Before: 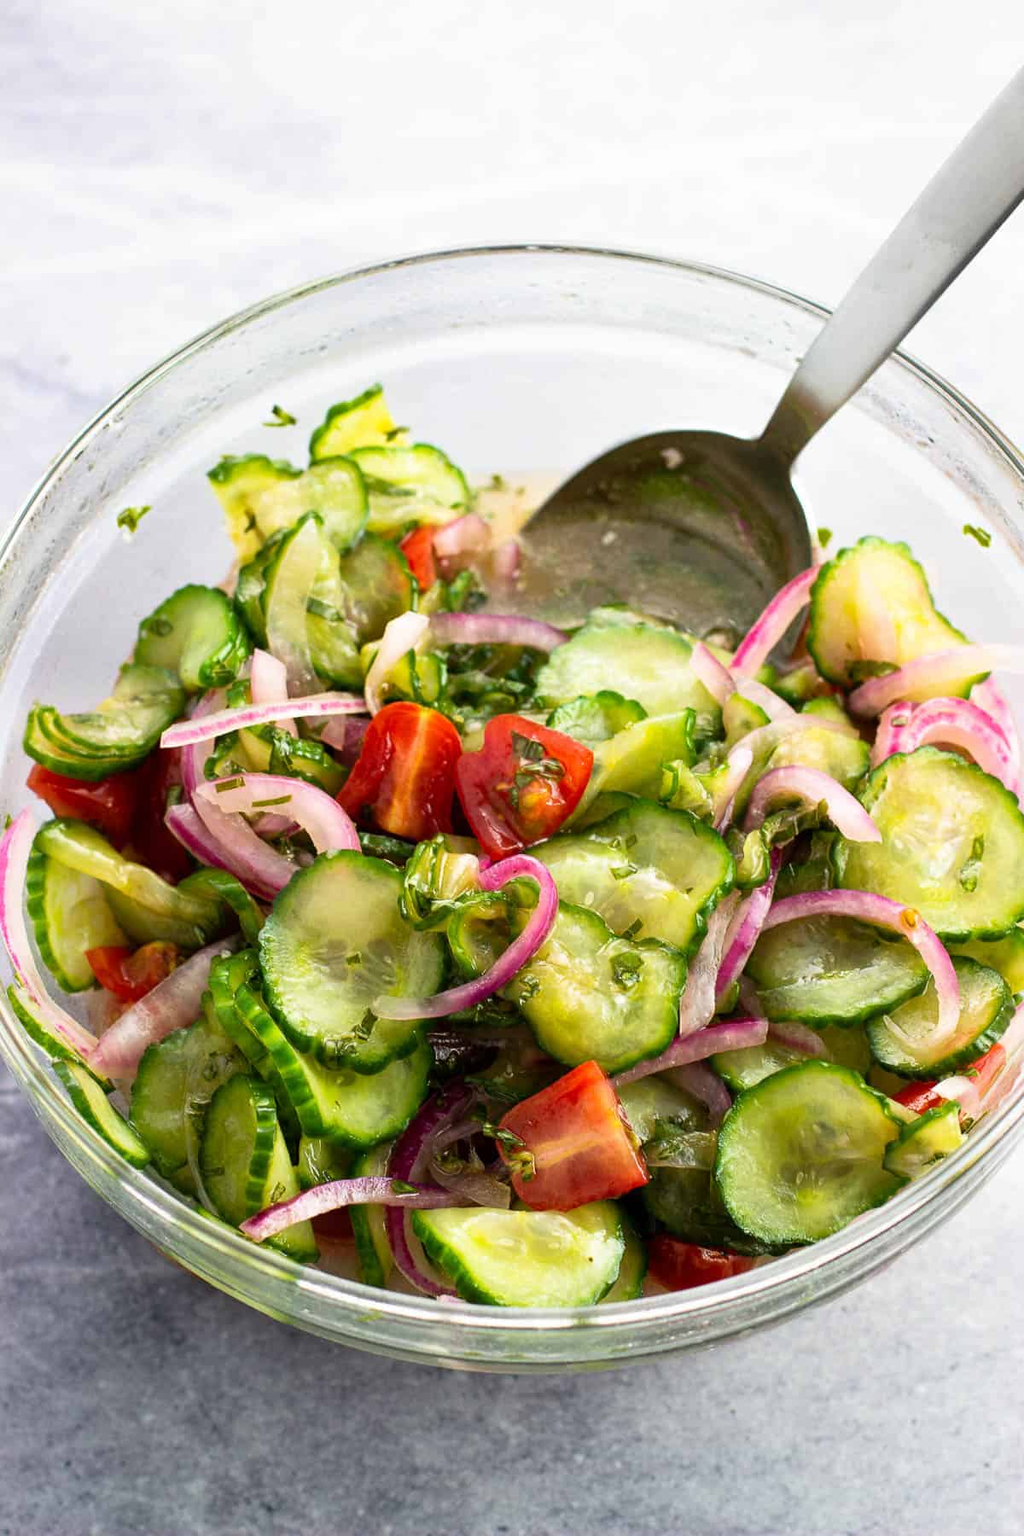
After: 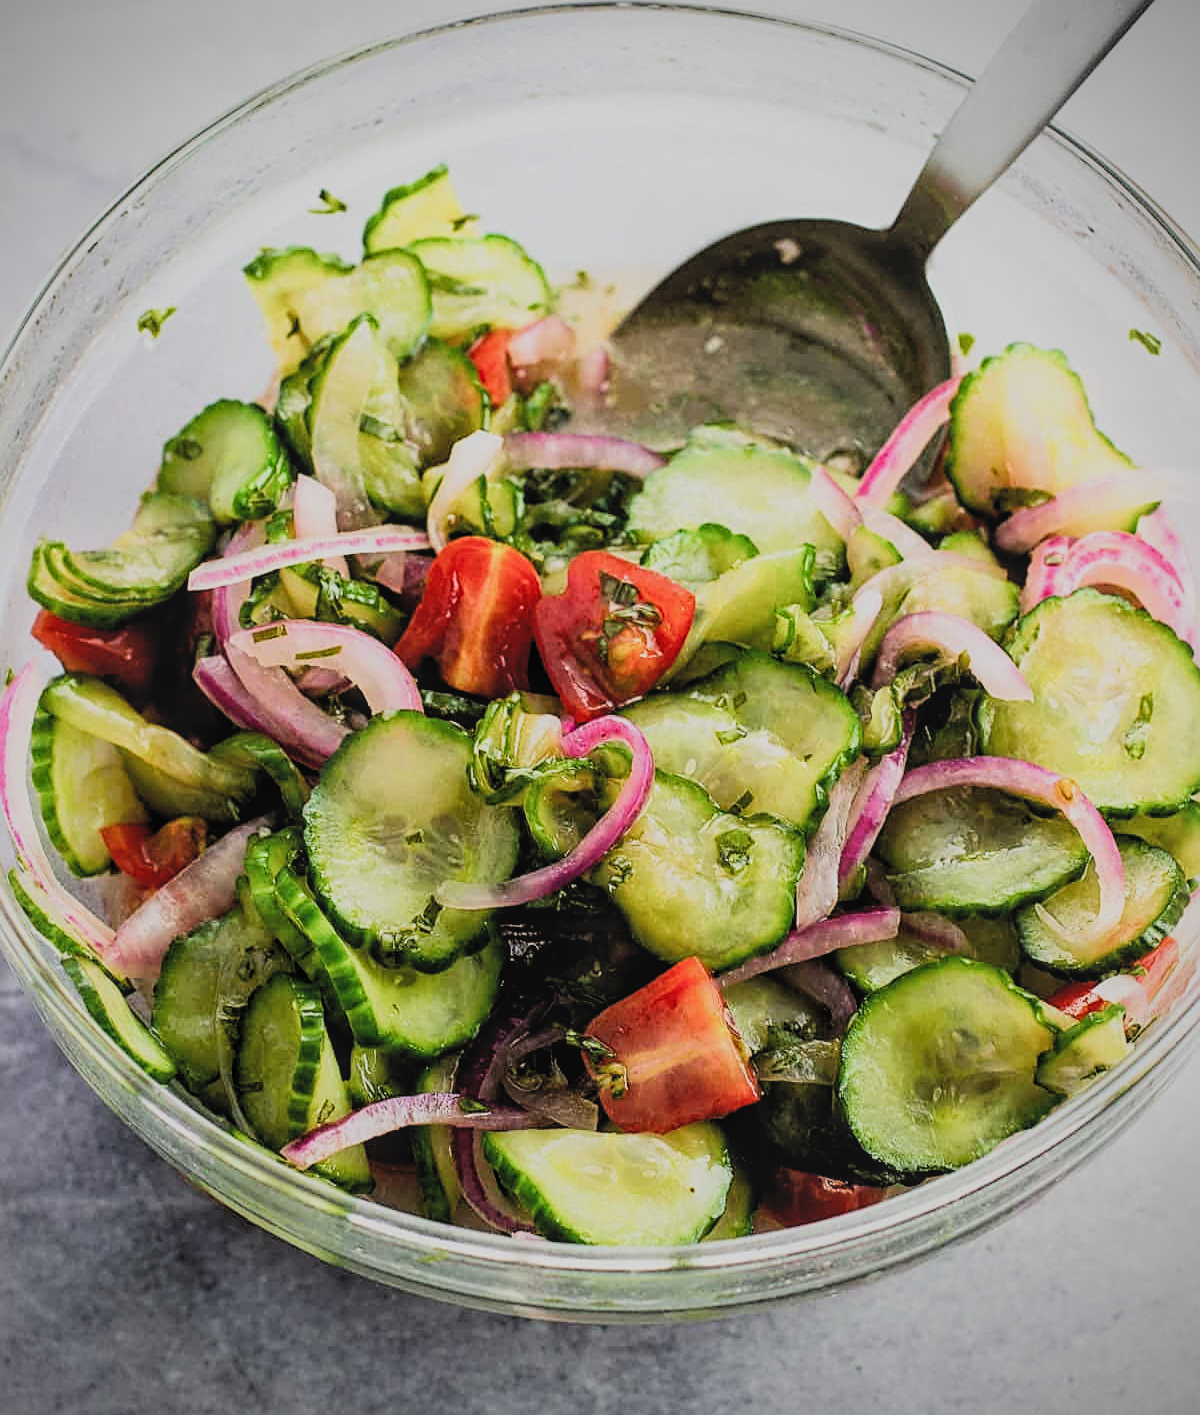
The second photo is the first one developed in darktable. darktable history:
crop and rotate: top 15.894%, bottom 5.448%
sharpen: on, module defaults
filmic rgb: black relative exposure -5.03 EV, white relative exposure 3.97 EV, threshold 2.99 EV, hardness 2.89, contrast 1.195, preserve chrominance RGB euclidean norm, color science v5 (2021), contrast in shadows safe, contrast in highlights safe, enable highlight reconstruction true
local contrast: detail 109%
vignetting: fall-off radius 63.66%, brightness -0.676
